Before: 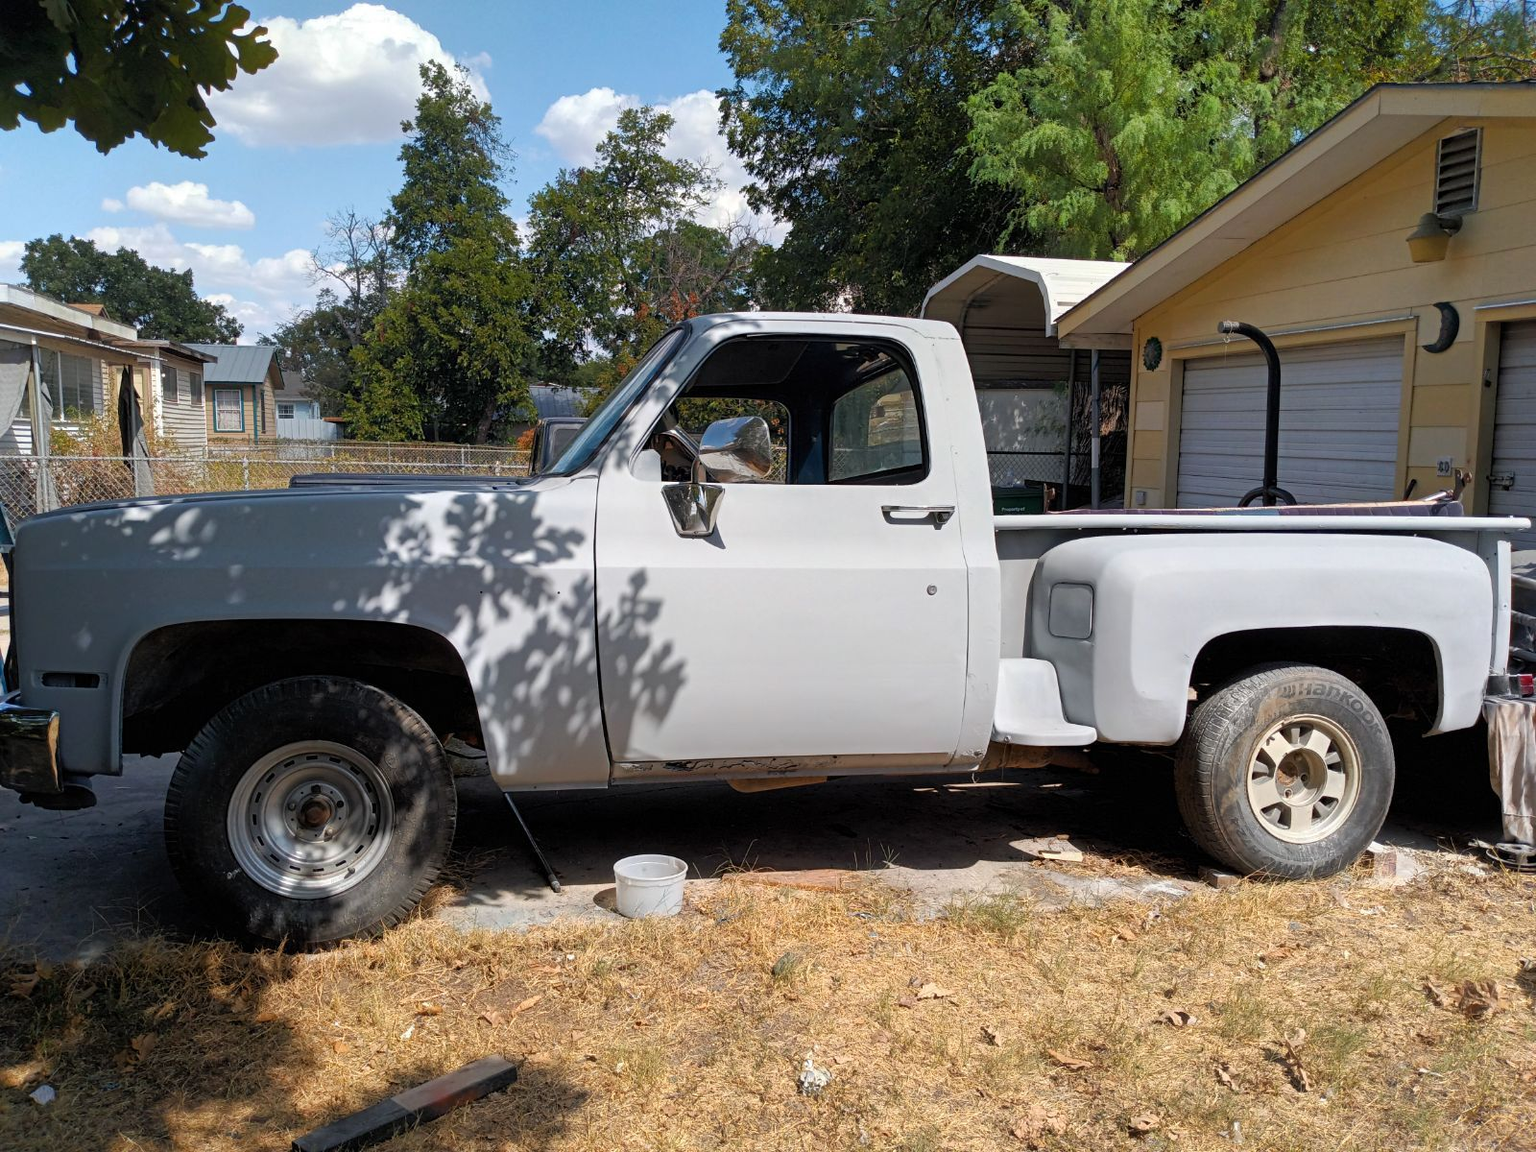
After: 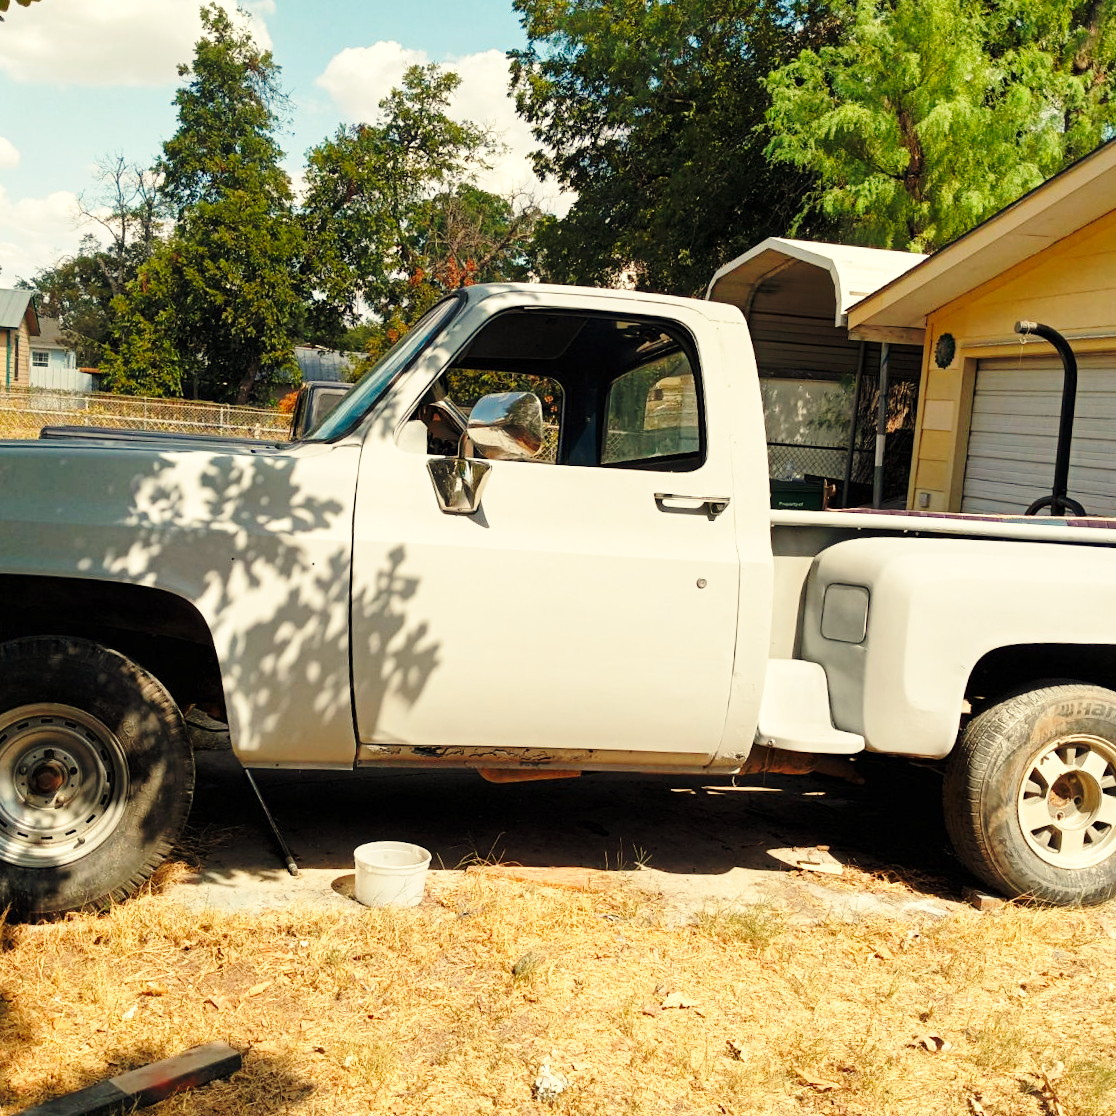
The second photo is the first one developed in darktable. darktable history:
base curve: curves: ch0 [(0, 0) (0.036, 0.037) (0.121, 0.228) (0.46, 0.76) (0.859, 0.983) (1, 1)], preserve colors none
crop and rotate: angle -3.27°, left 14.277%, top 0.028%, right 10.766%, bottom 0.028%
white balance: red 1.08, blue 0.791
